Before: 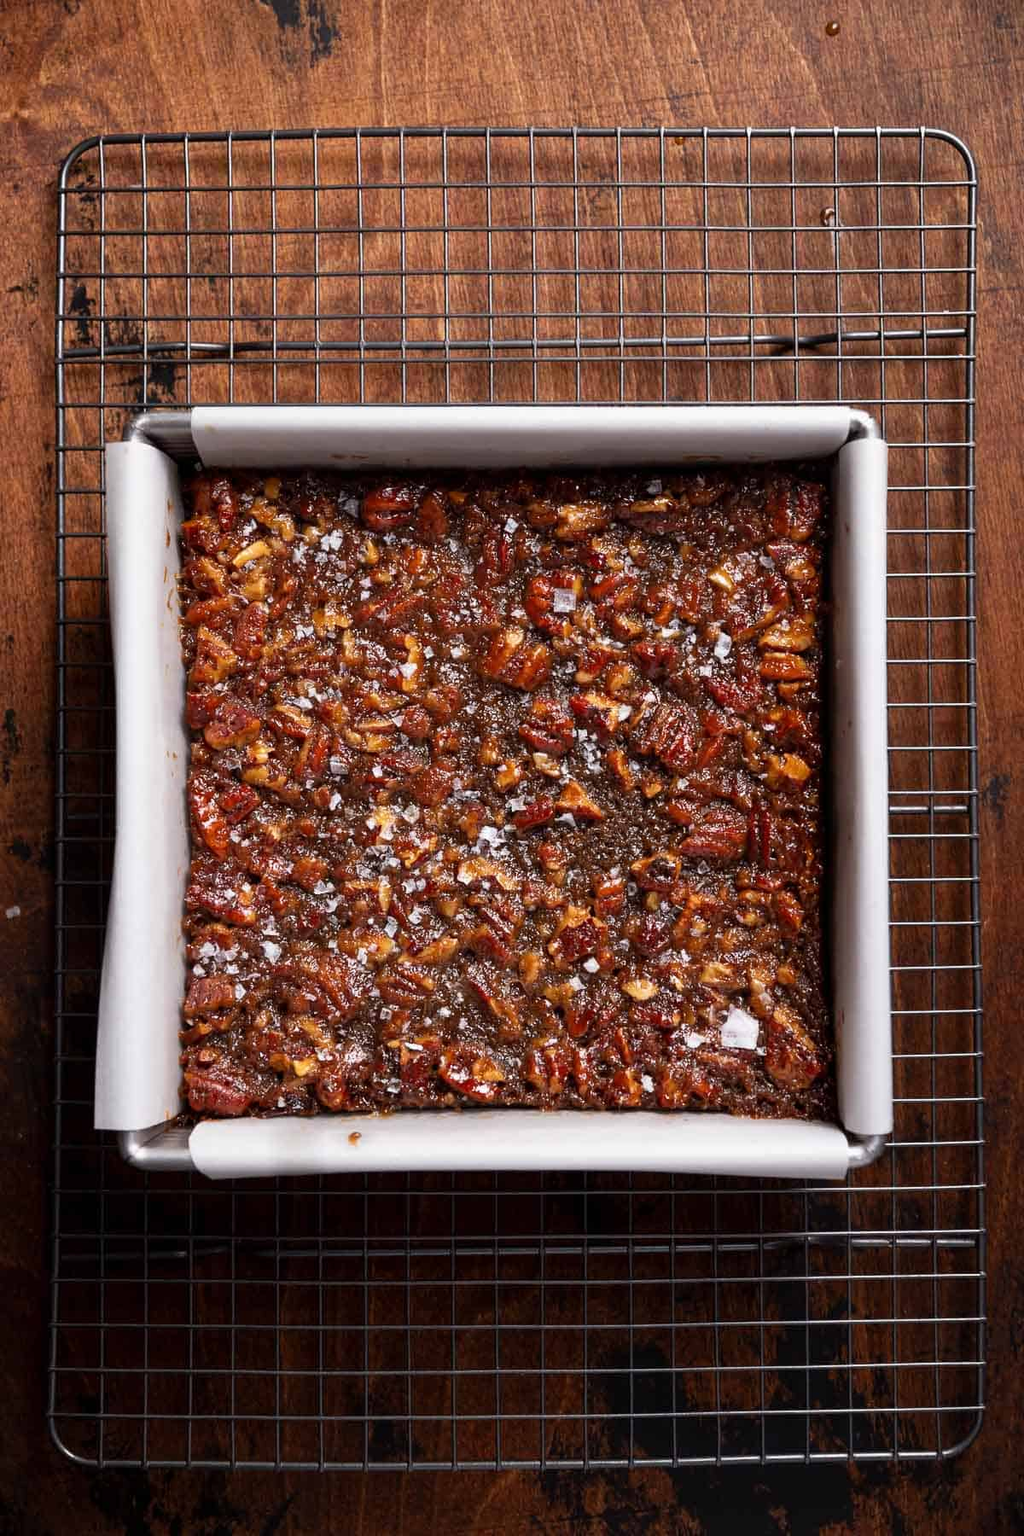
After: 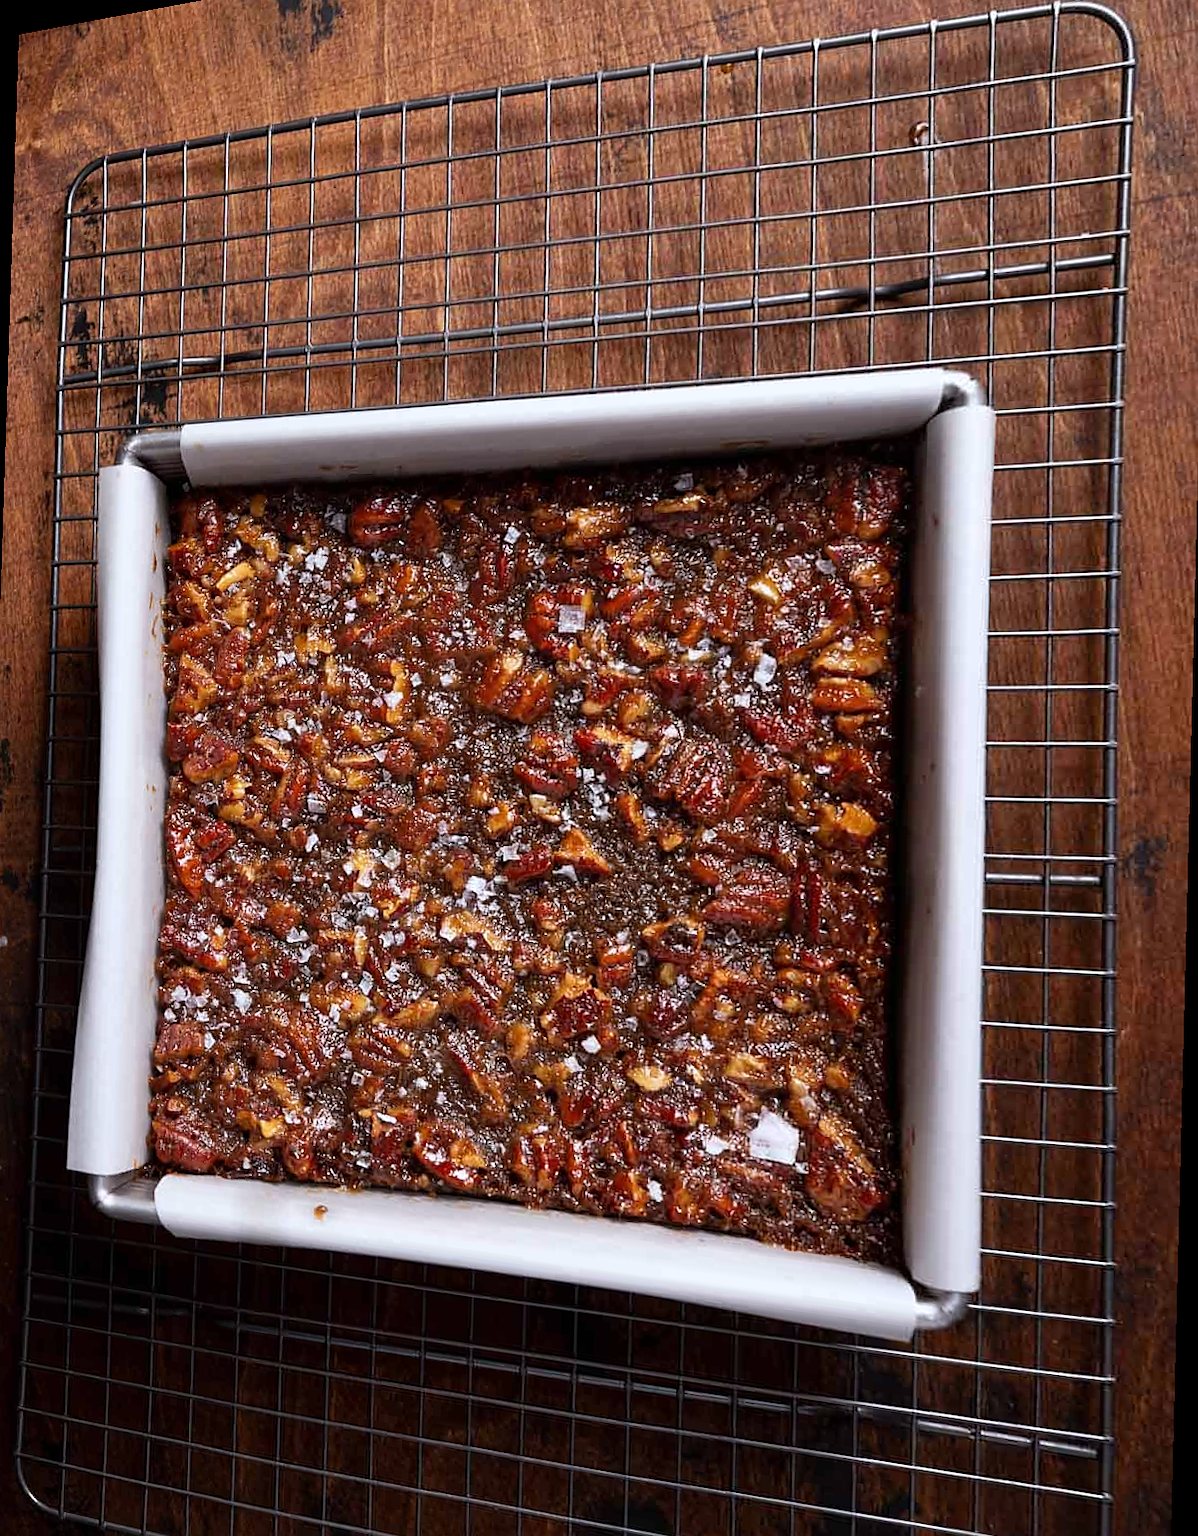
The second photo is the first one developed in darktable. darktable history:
sharpen: radius 1.559, amount 0.373, threshold 1.271
rotate and perspective: rotation 1.69°, lens shift (vertical) -0.023, lens shift (horizontal) -0.291, crop left 0.025, crop right 0.988, crop top 0.092, crop bottom 0.842
white balance: red 0.976, blue 1.04
